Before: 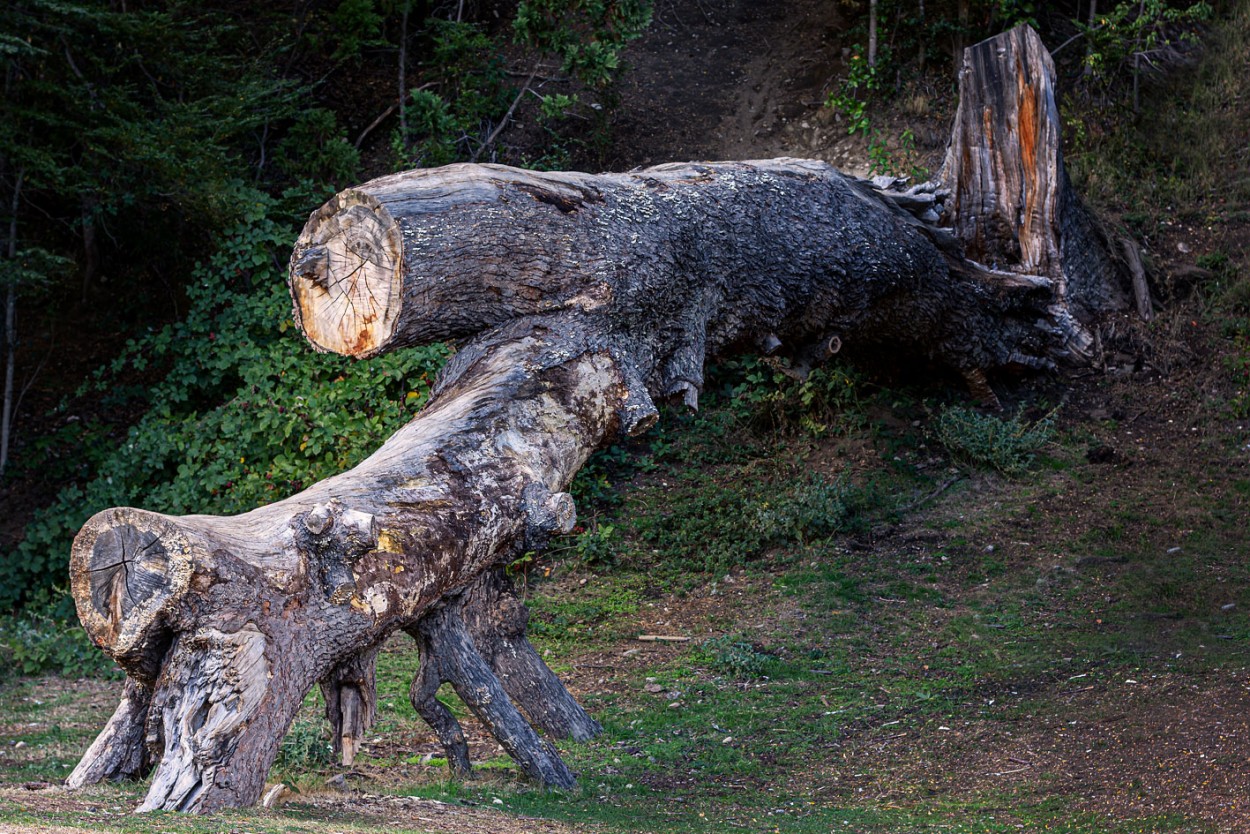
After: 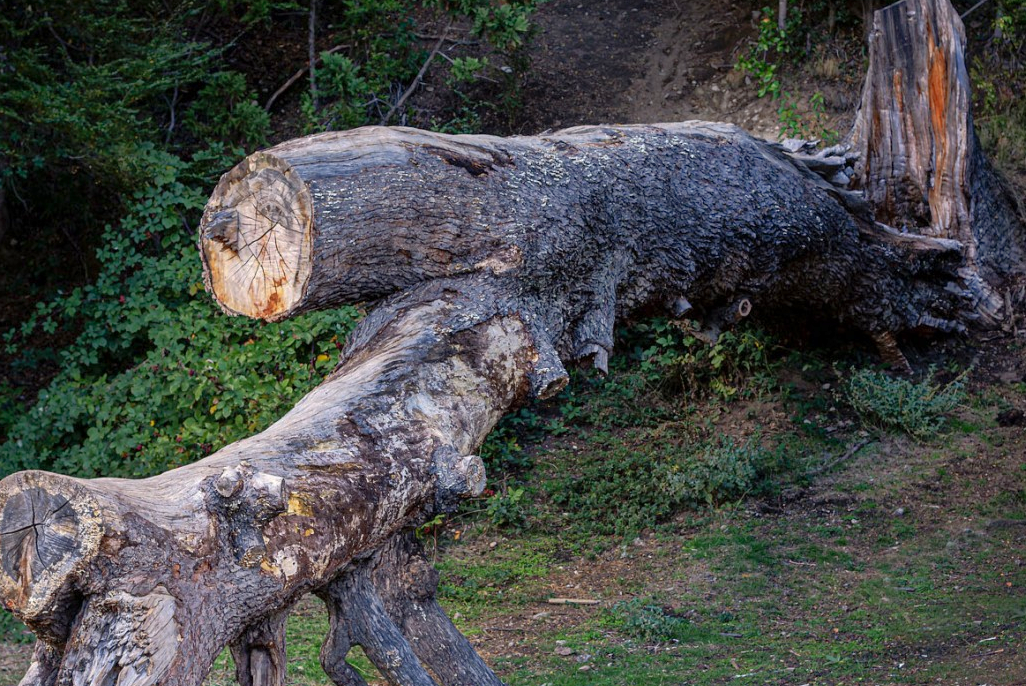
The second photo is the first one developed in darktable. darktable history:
crop and rotate: left 7.302%, top 4.55%, right 10.557%, bottom 13.156%
shadows and highlights: on, module defaults
